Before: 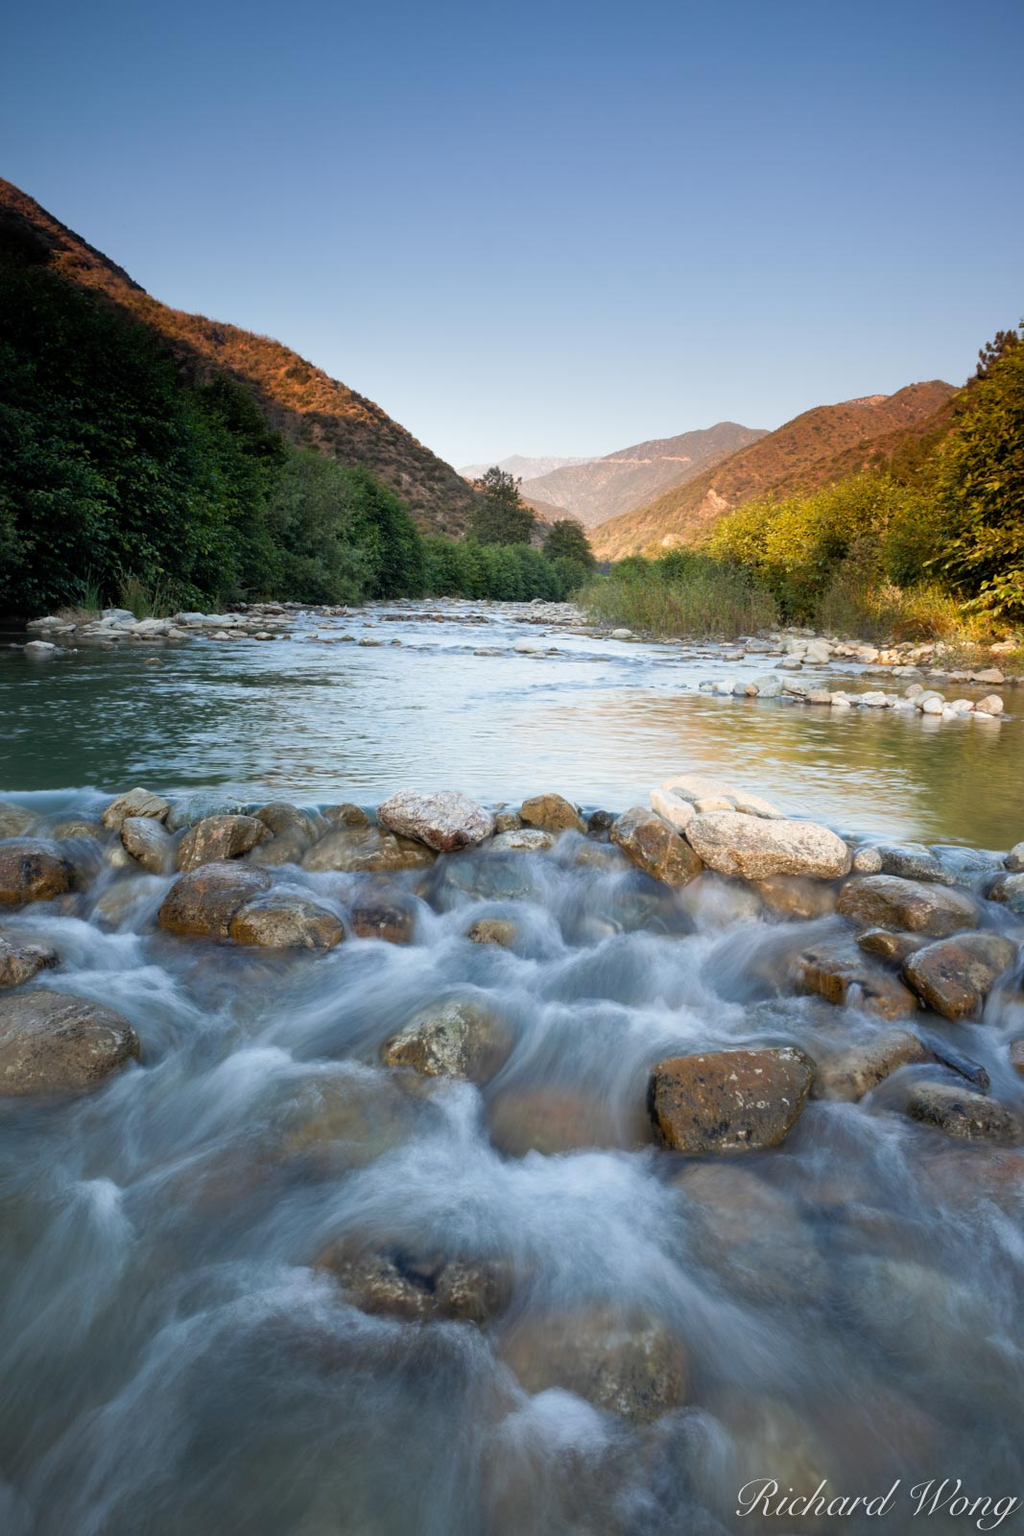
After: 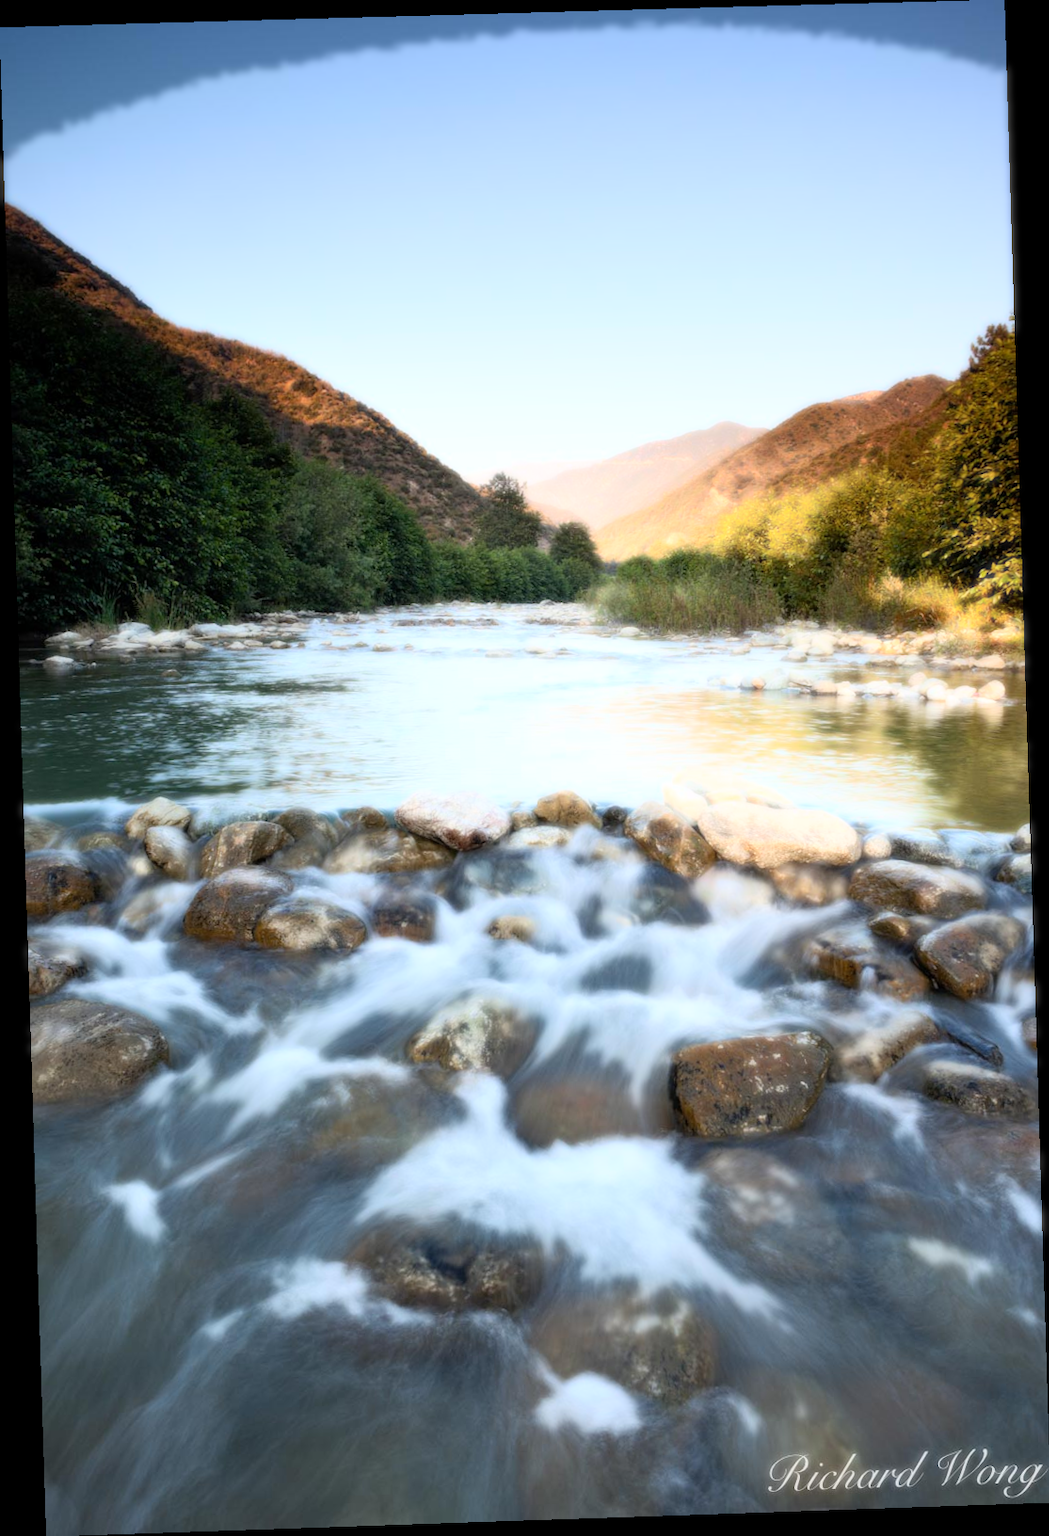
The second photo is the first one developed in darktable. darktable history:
rotate and perspective: rotation -1.77°, lens shift (horizontal) 0.004, automatic cropping off
bloom: size 0%, threshold 54.82%, strength 8.31%
